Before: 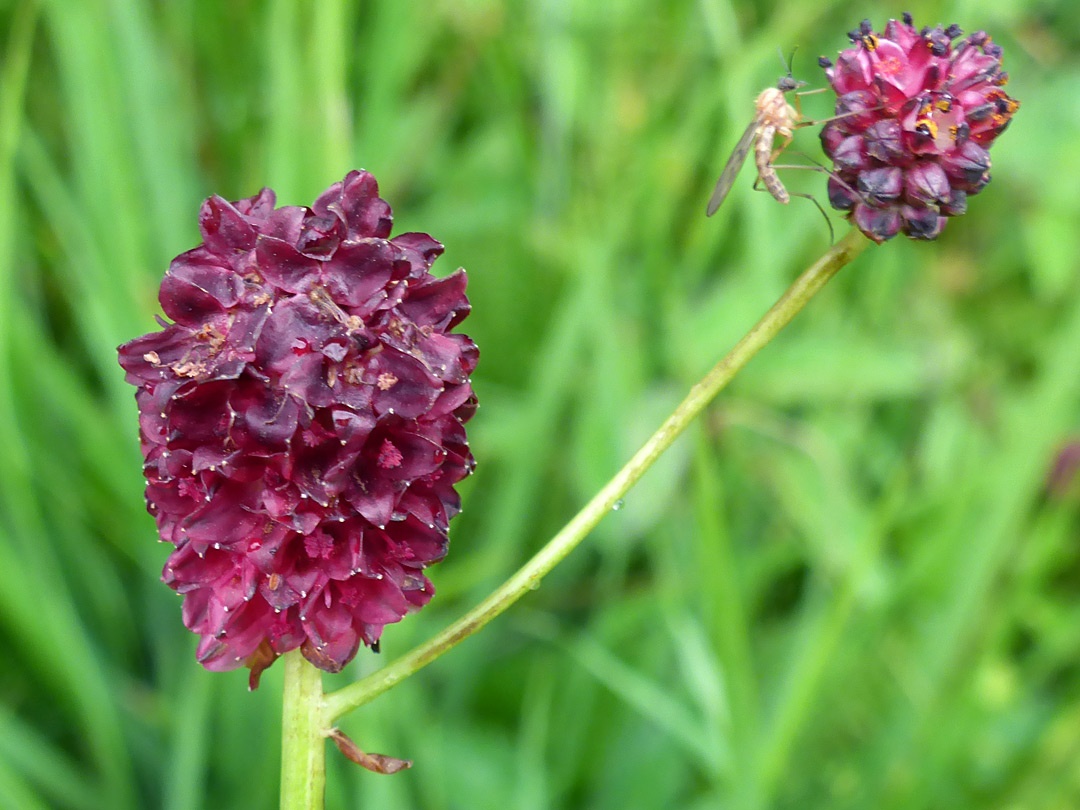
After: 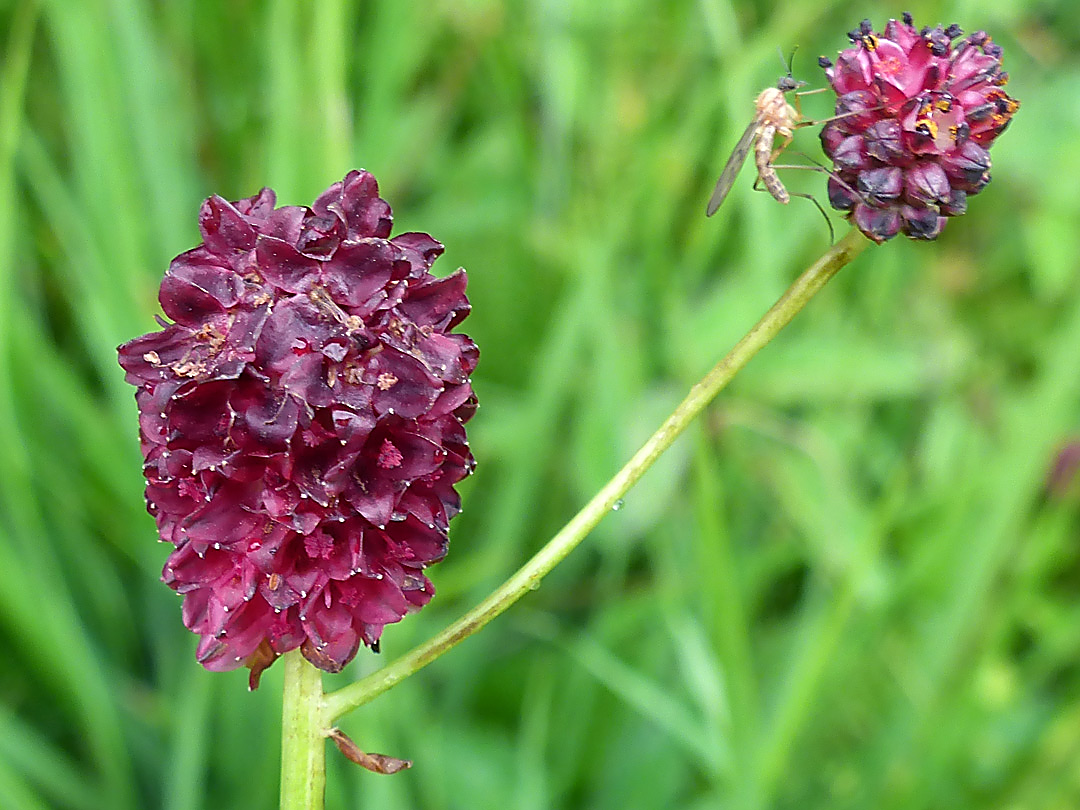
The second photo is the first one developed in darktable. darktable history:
white balance: red 1, blue 1
sharpen: radius 1.4, amount 1.25, threshold 0.7
